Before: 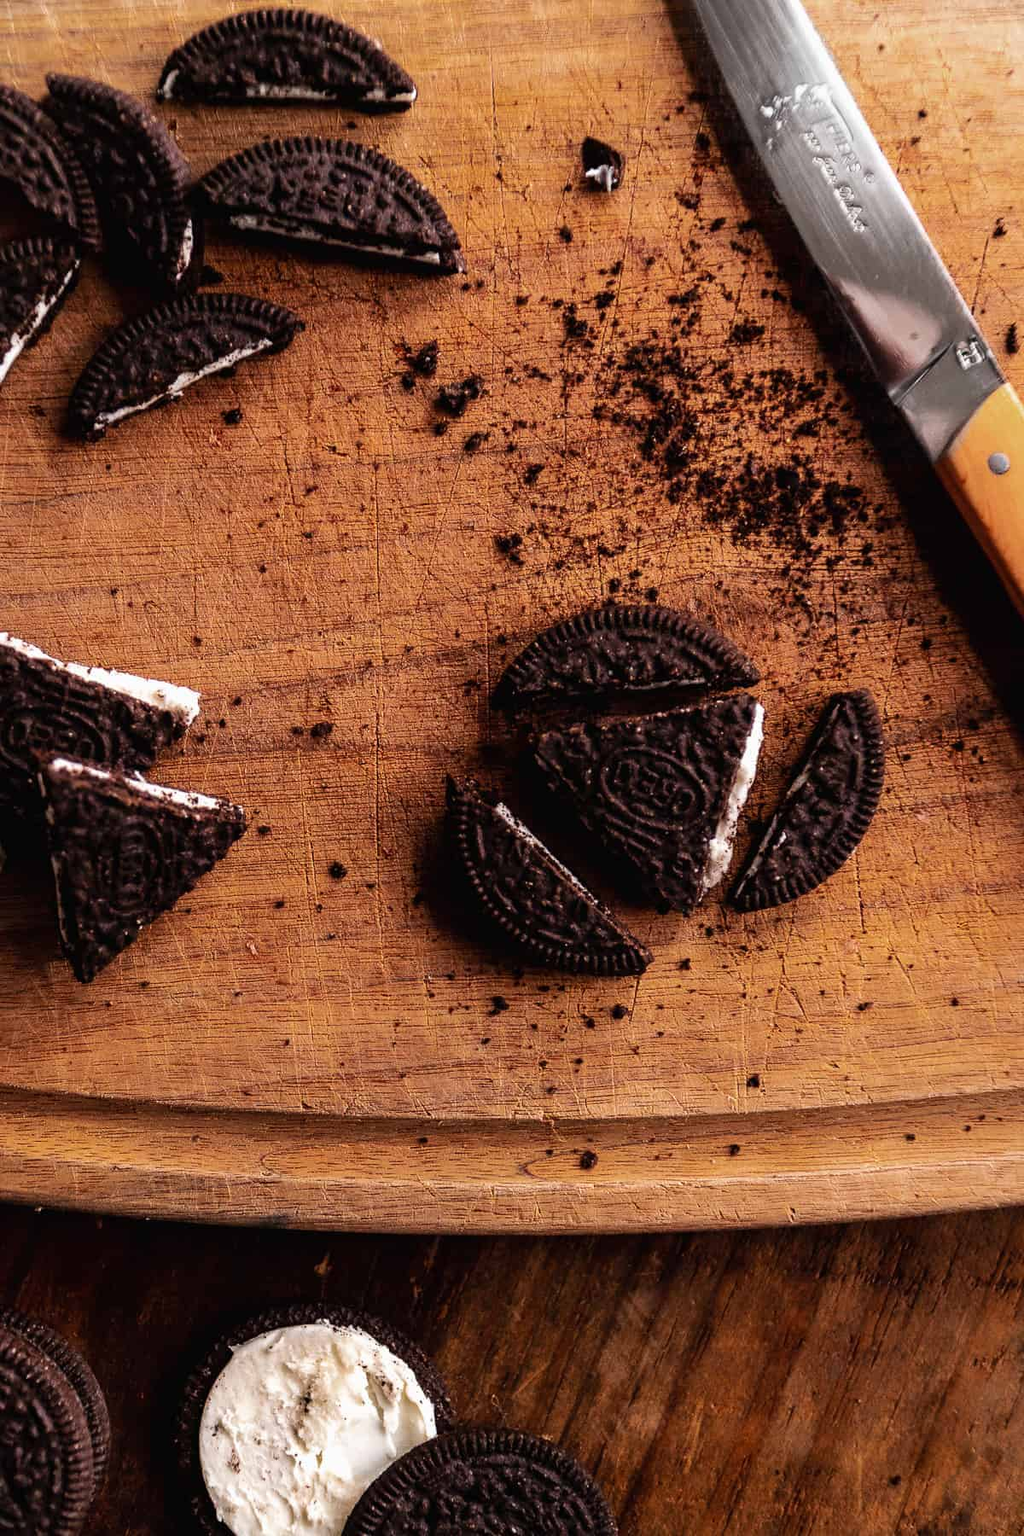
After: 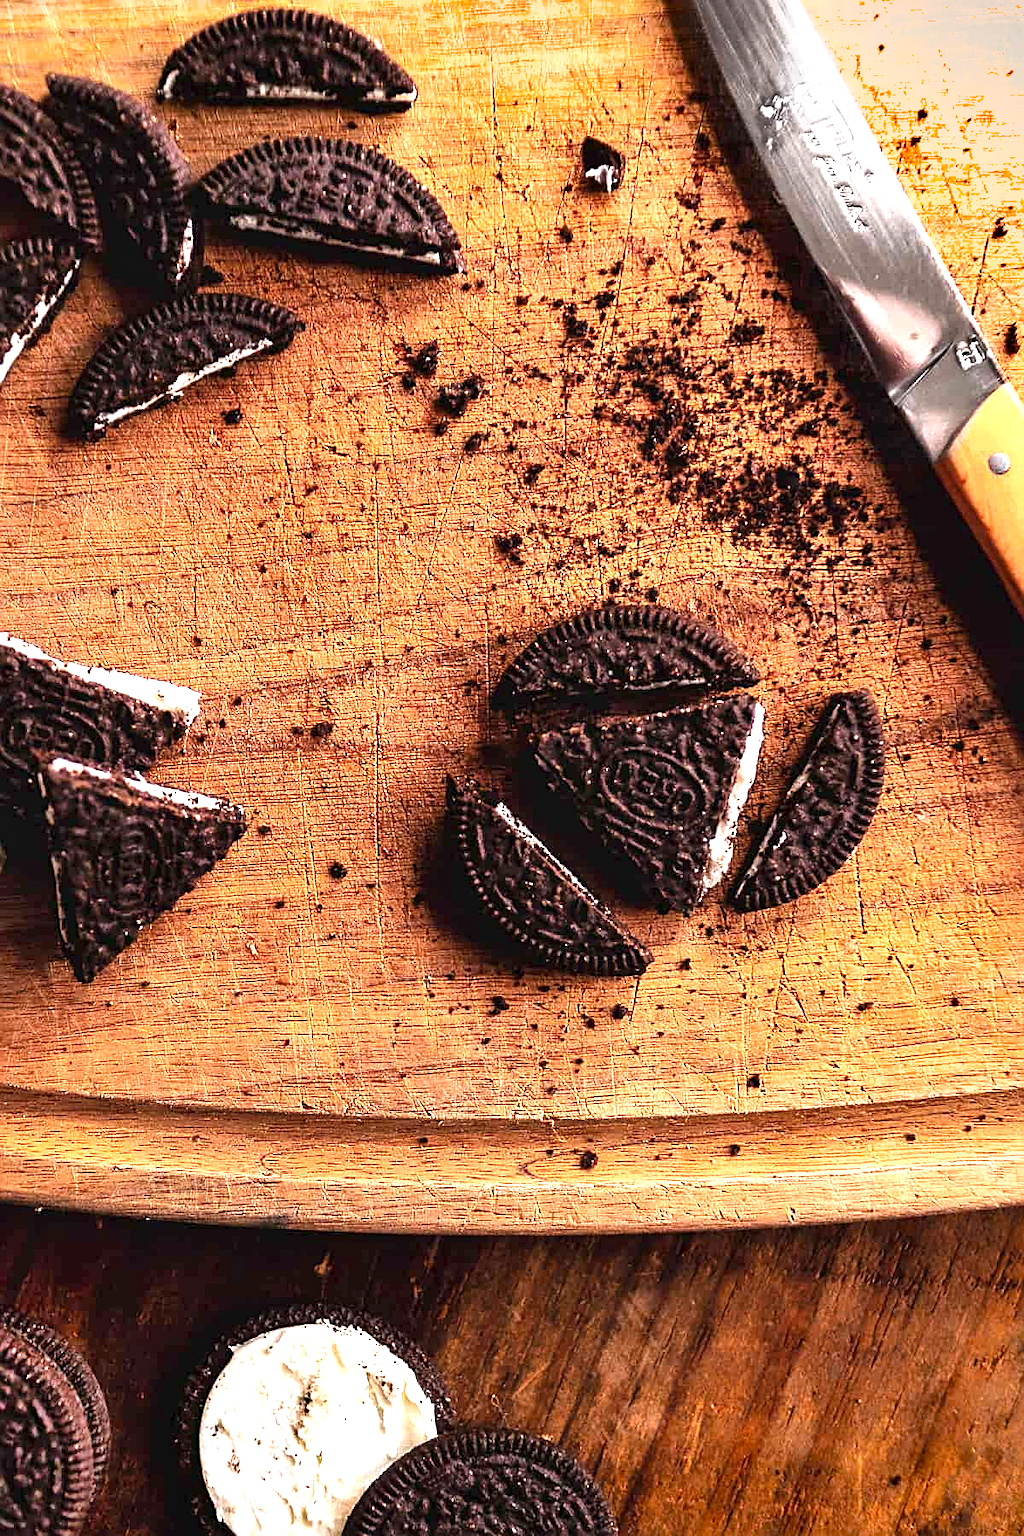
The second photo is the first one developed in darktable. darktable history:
vignetting: fall-off radius 82.55%, saturation 0.385
exposure: black level correction 0, exposure 1.337 EV, compensate highlight preservation false
shadows and highlights: low approximation 0.01, soften with gaussian
sharpen: on, module defaults
